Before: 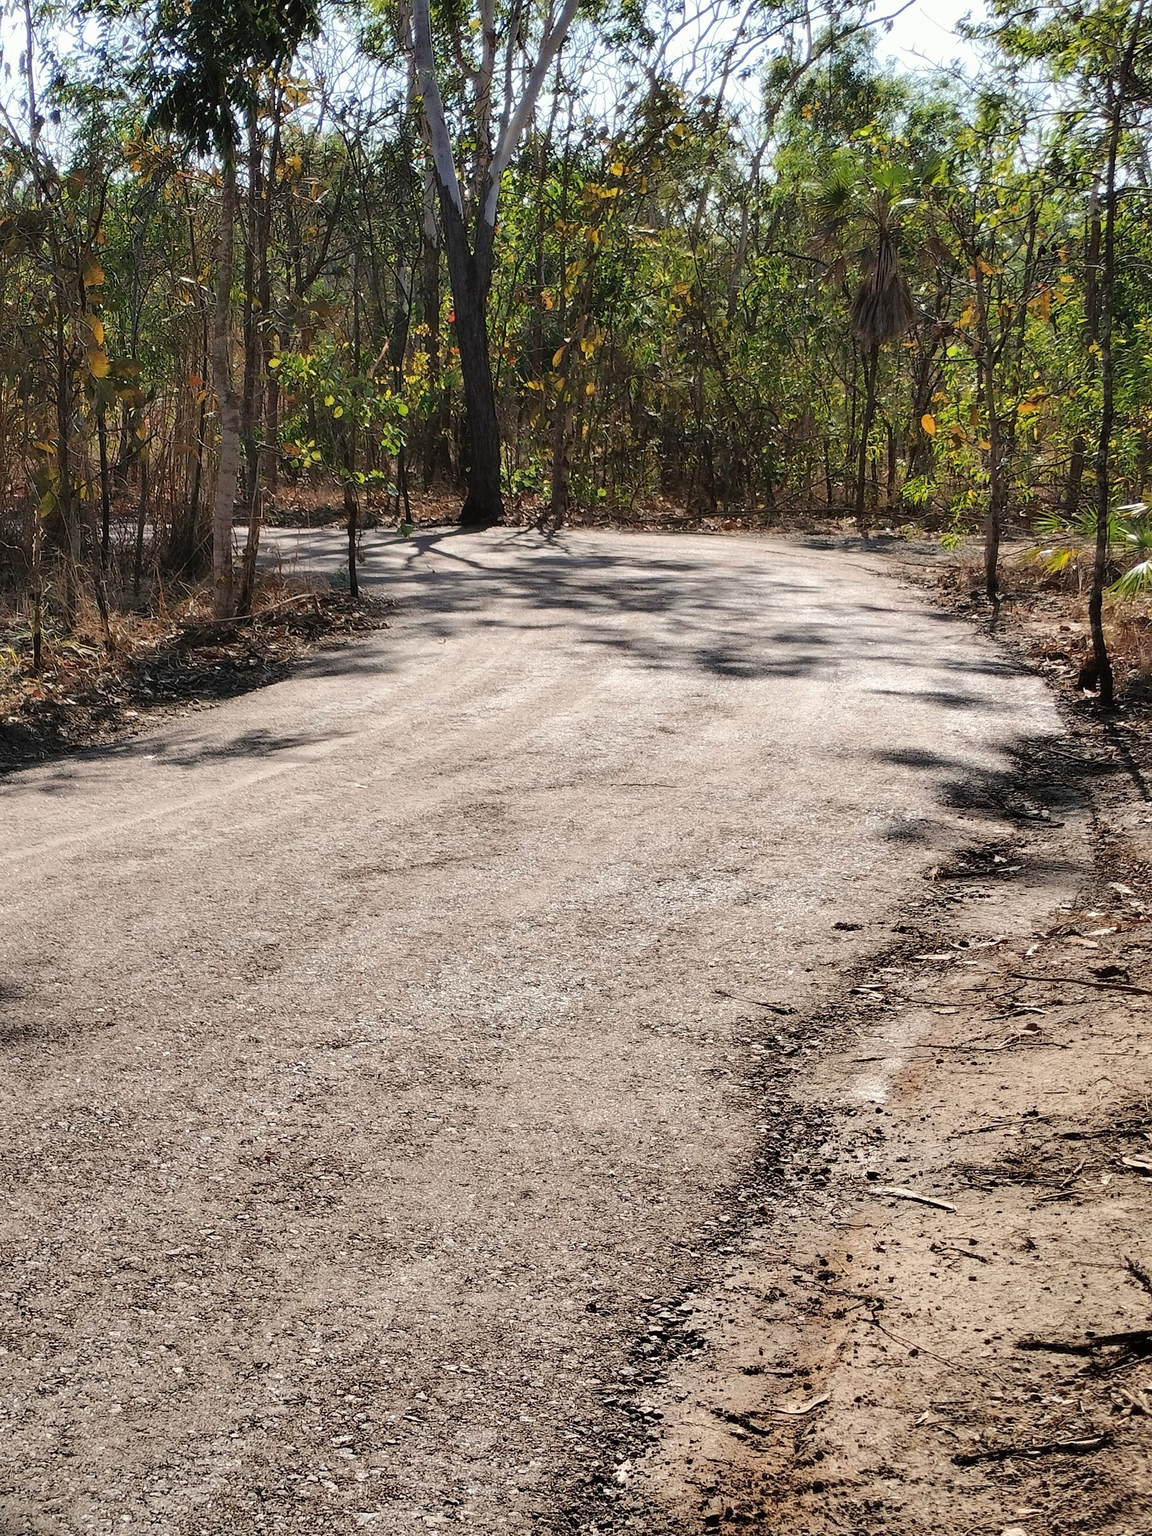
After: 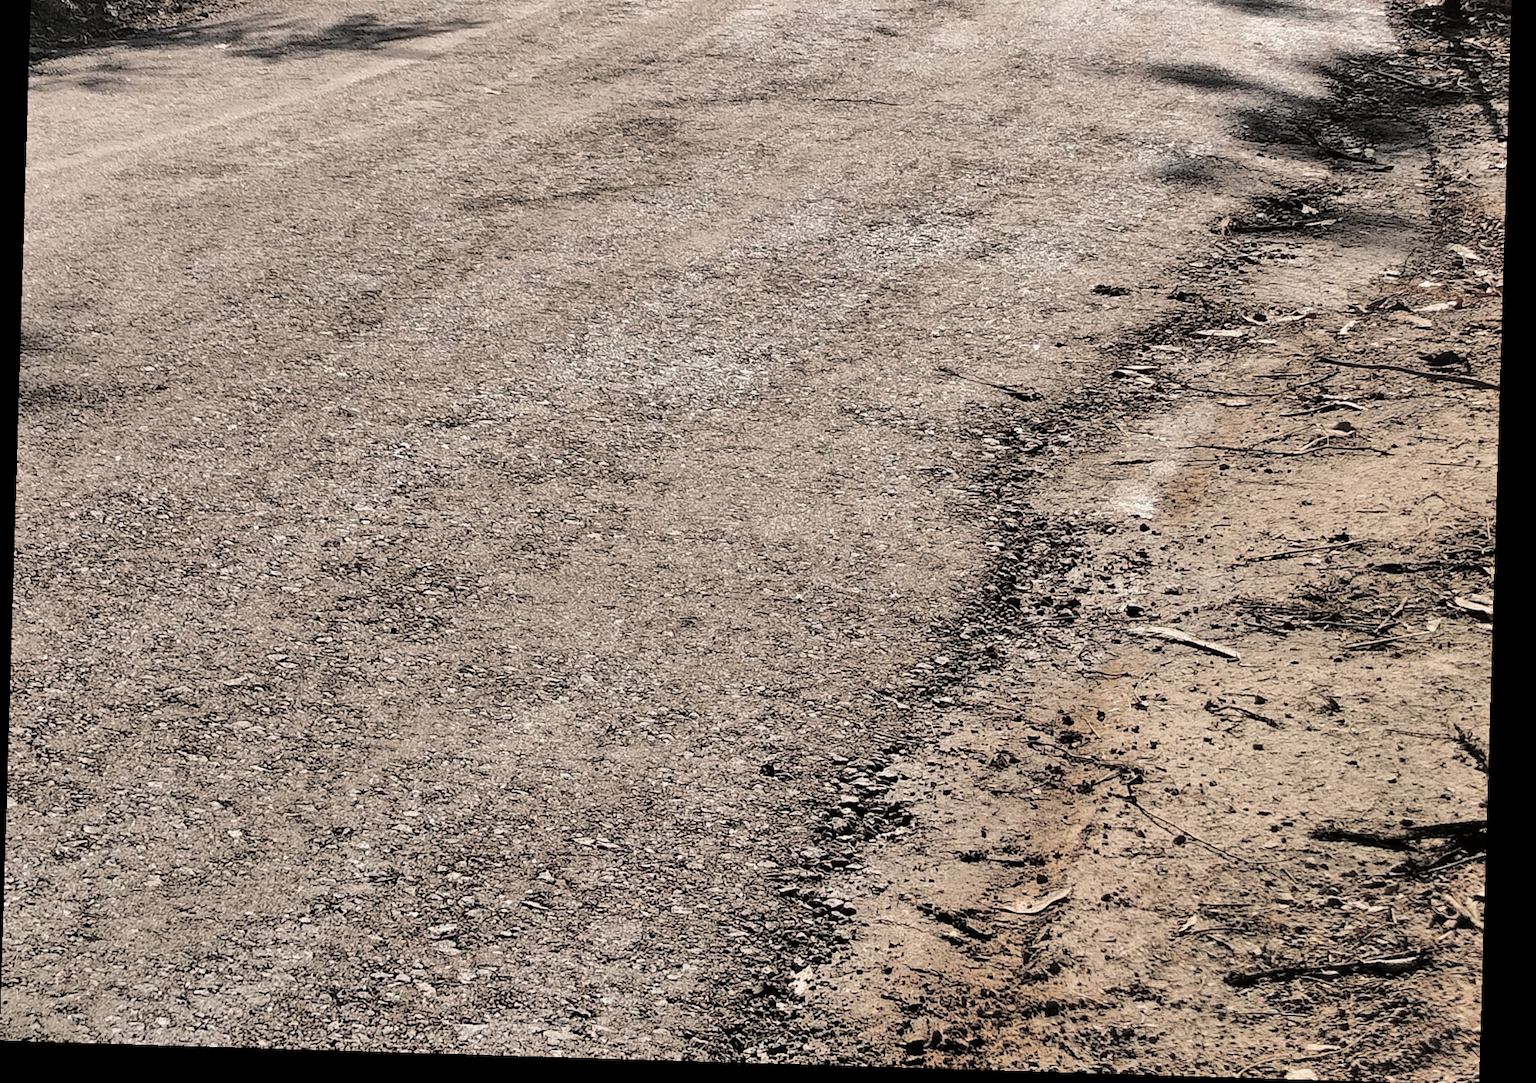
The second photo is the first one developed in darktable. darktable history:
crop and rotate: top 46.237%
rotate and perspective: rotation 1.72°, automatic cropping off
shadows and highlights: shadows 43.71, white point adjustment -1.46, soften with gaussian
split-toning: shadows › hue 36°, shadows › saturation 0.05, highlights › hue 10.8°, highlights › saturation 0.15, compress 40%
